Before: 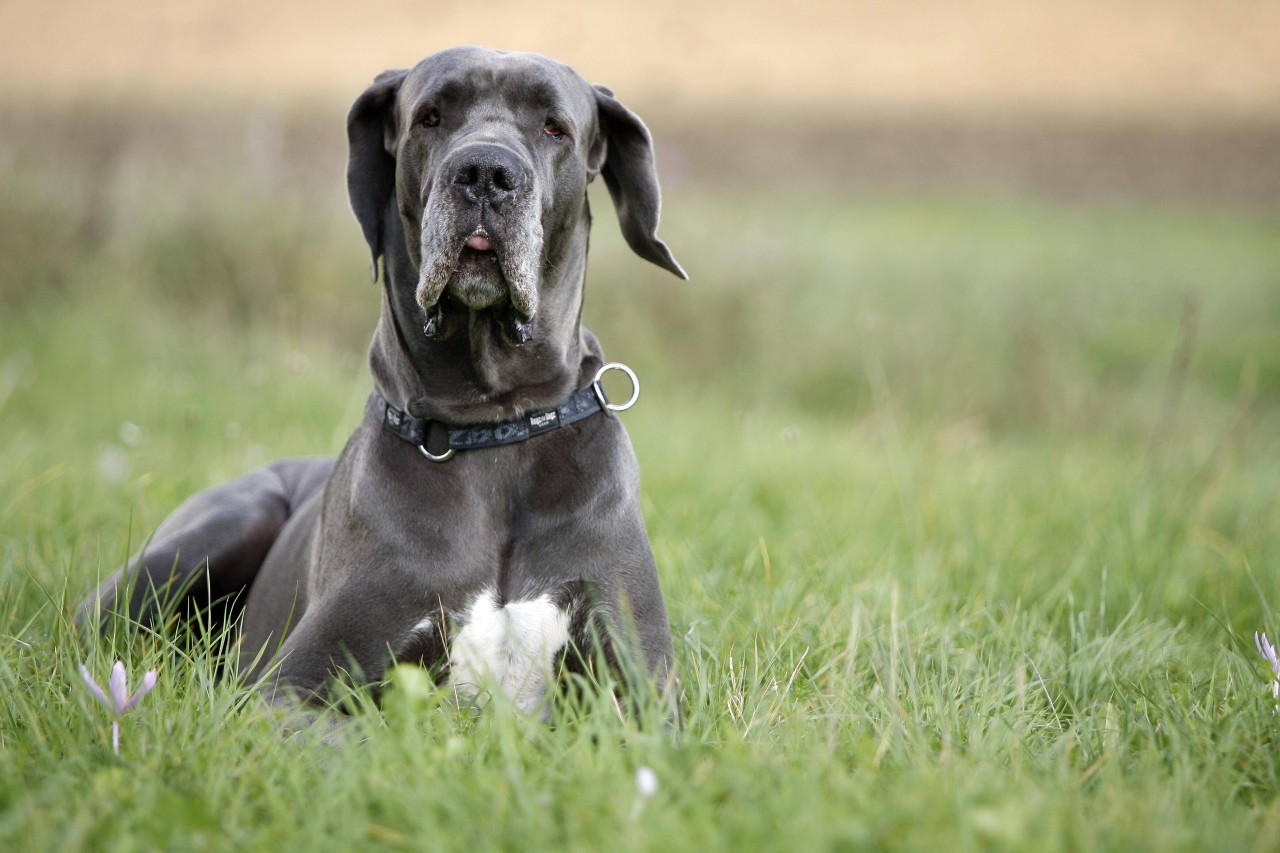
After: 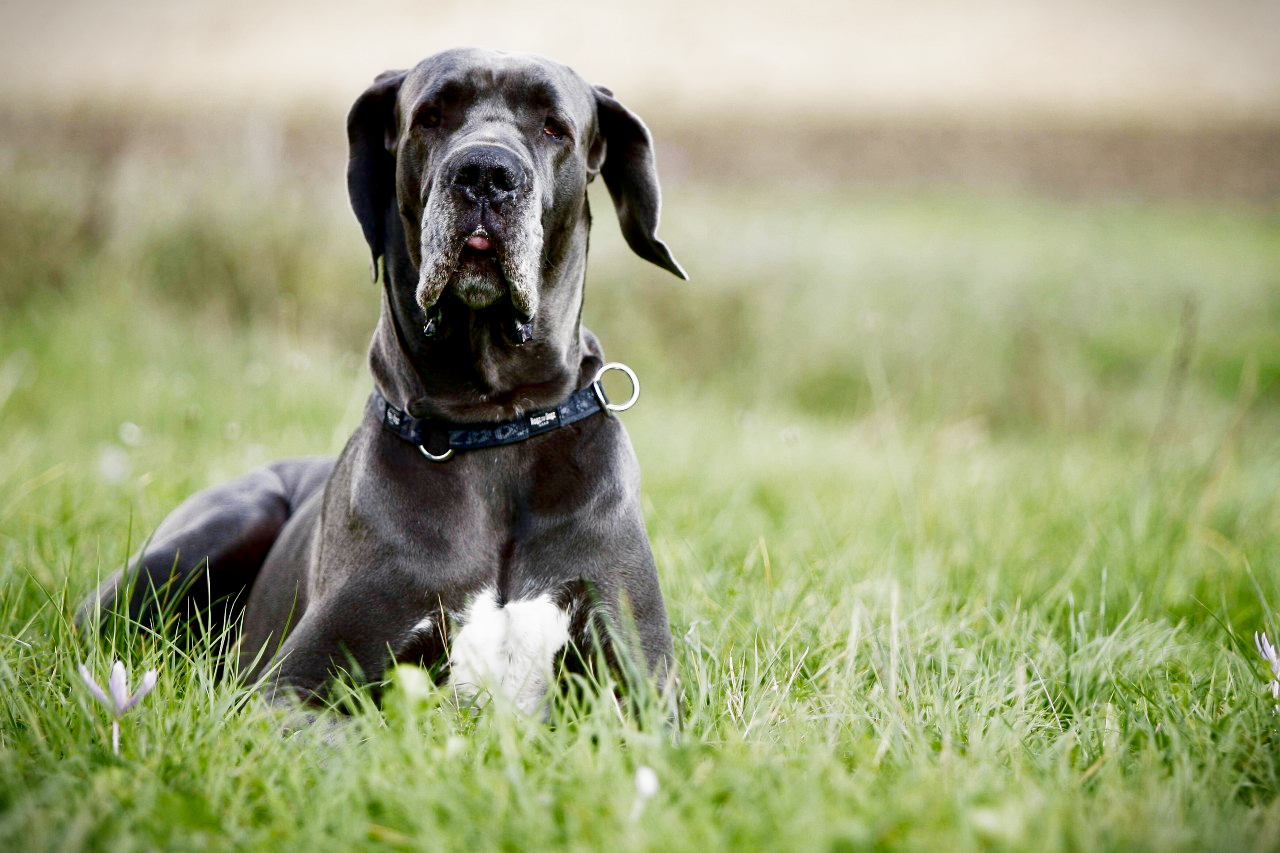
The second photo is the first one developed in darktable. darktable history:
contrast brightness saturation: contrast 0.1, brightness -0.26, saturation 0.14
vignetting: fall-off start 100%, brightness -0.406, saturation -0.3, width/height ratio 1.324, dithering 8-bit output, unbound false
filmic rgb: middle gray luminance 12.74%, black relative exposure -10.13 EV, white relative exposure 3.47 EV, threshold 6 EV, target black luminance 0%, hardness 5.74, latitude 44.69%, contrast 1.221, highlights saturation mix 5%, shadows ↔ highlights balance 26.78%, add noise in highlights 0, preserve chrominance no, color science v3 (2019), use custom middle-gray values true, iterations of high-quality reconstruction 0, contrast in highlights soft, enable highlight reconstruction true
